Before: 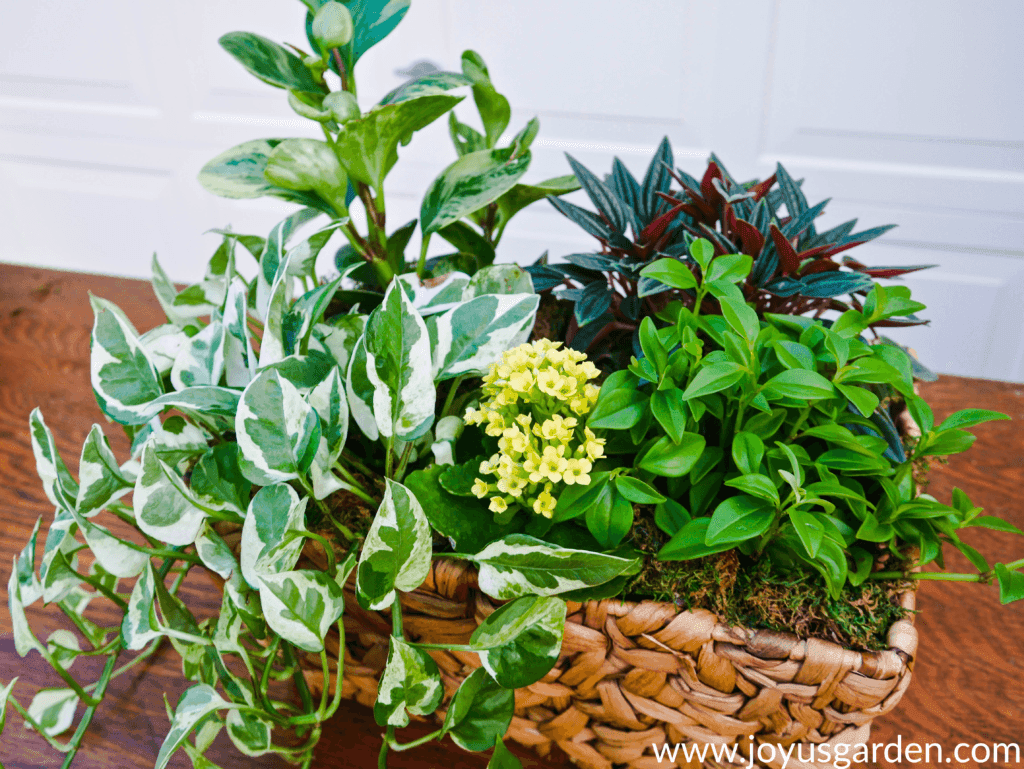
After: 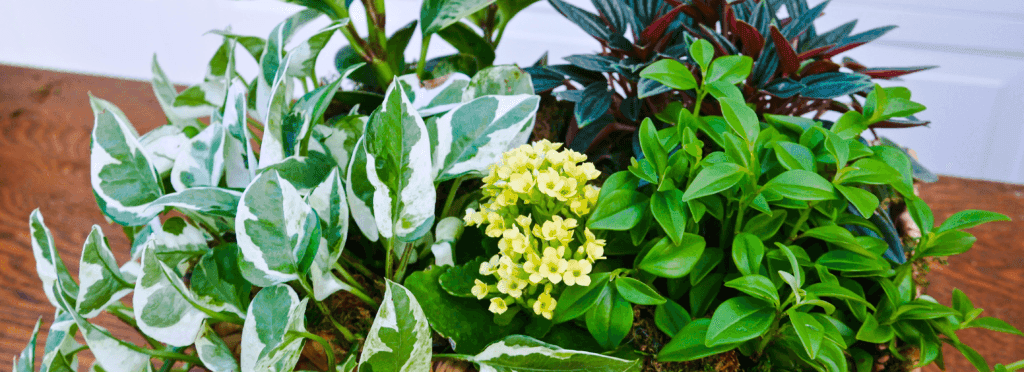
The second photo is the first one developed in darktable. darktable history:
white balance: red 0.984, blue 1.059
crop and rotate: top 26.056%, bottom 25.543%
